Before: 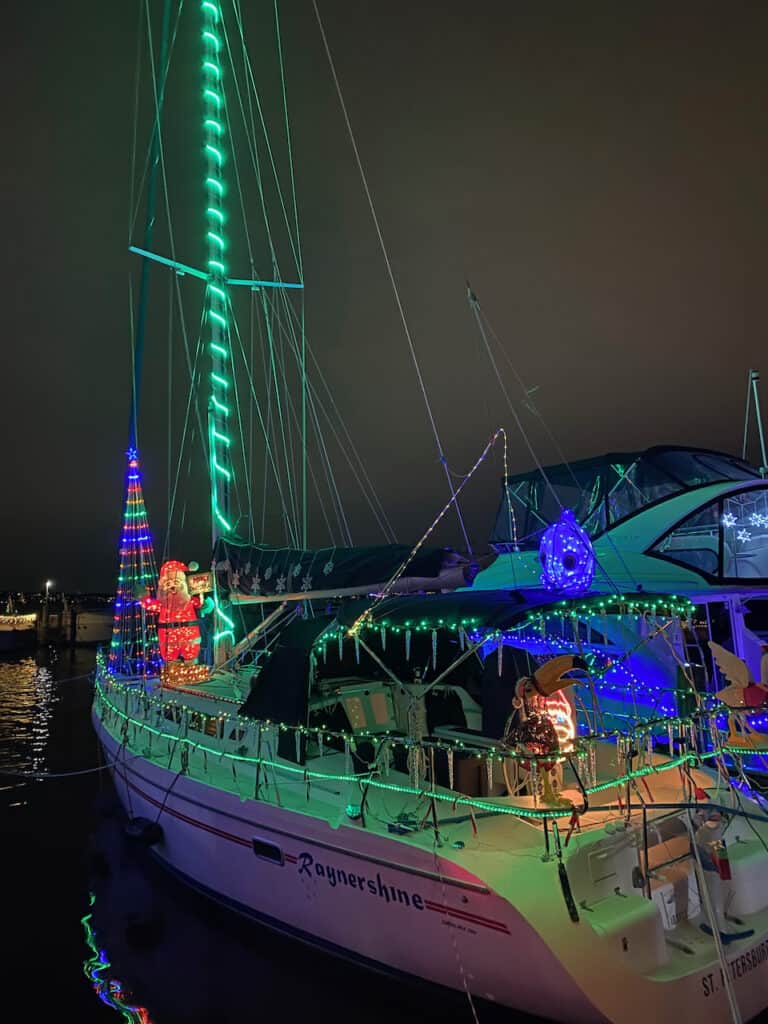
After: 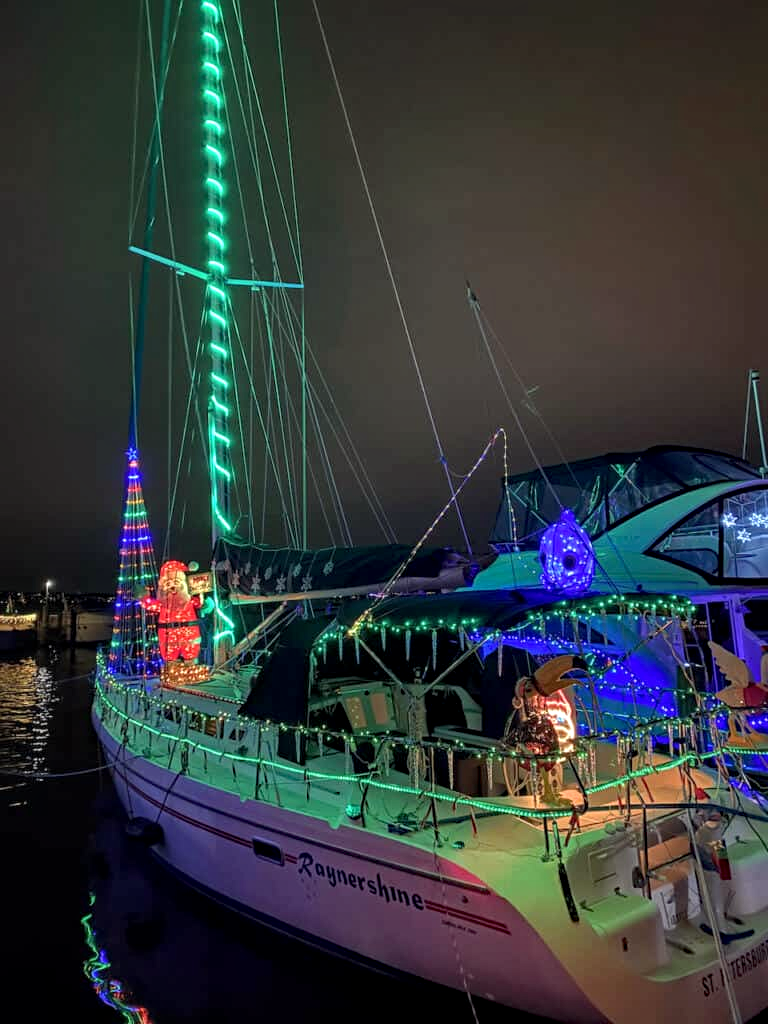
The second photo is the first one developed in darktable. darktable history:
local contrast: detail 130%
haze removal: compatibility mode true, adaptive false
exposure: exposure 0.2 EV, compensate highlight preservation false
